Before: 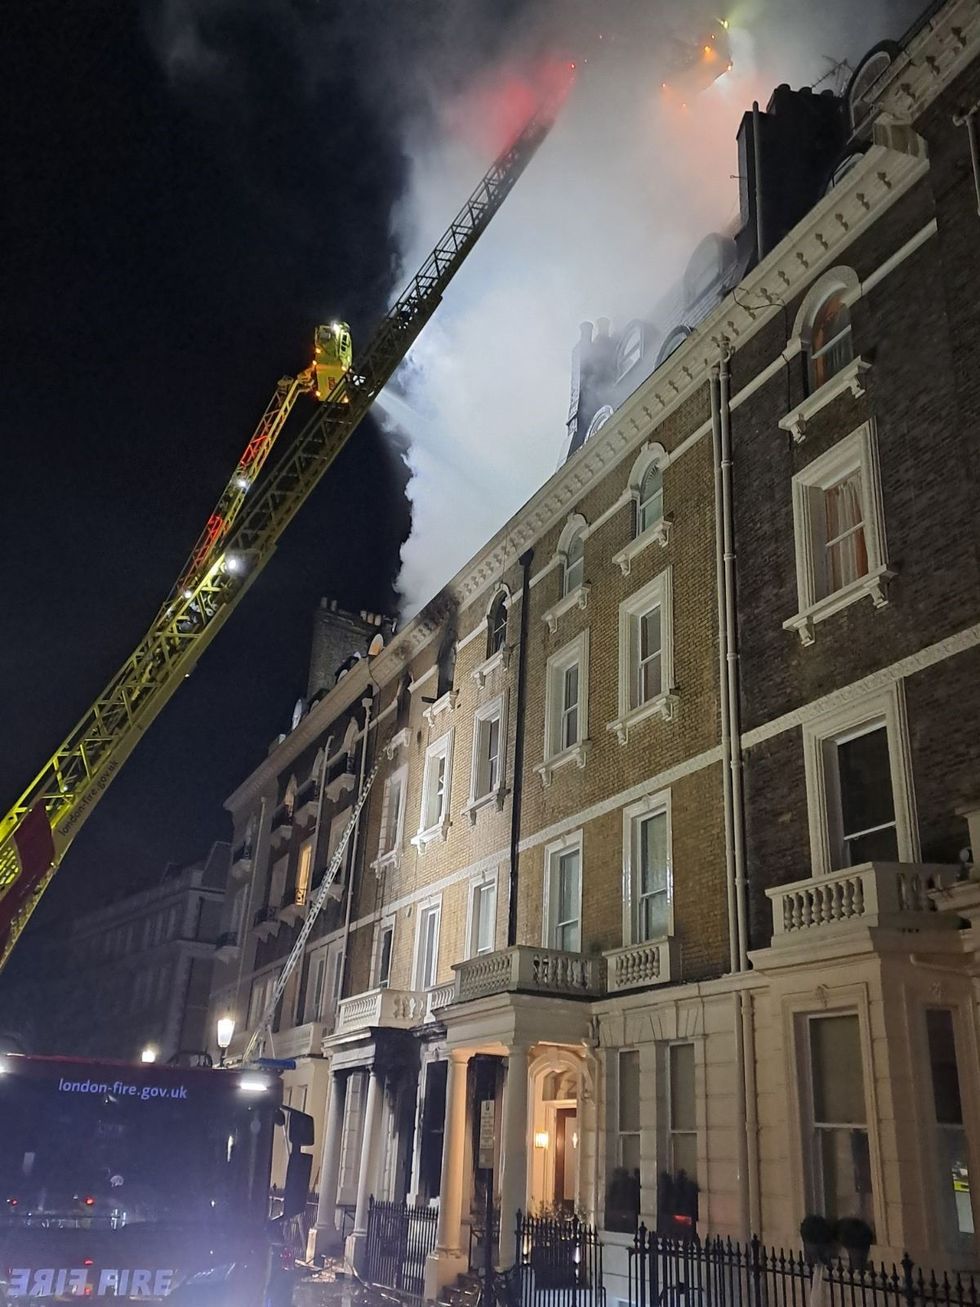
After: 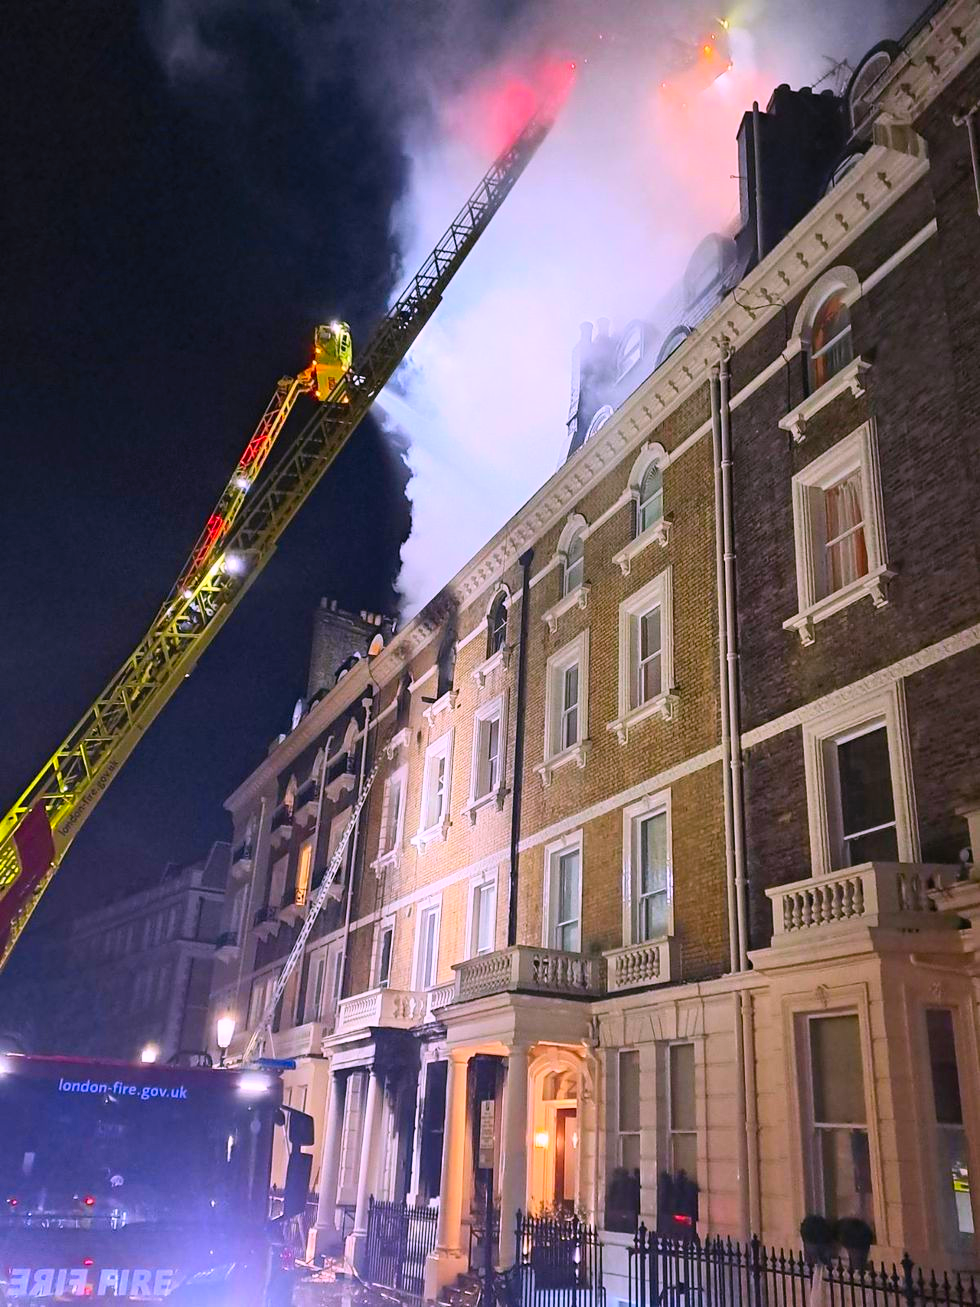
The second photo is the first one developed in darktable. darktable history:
contrast brightness saturation: contrast 0.2, brightness 0.2, saturation 0.8
white balance: red 1.066, blue 1.119
